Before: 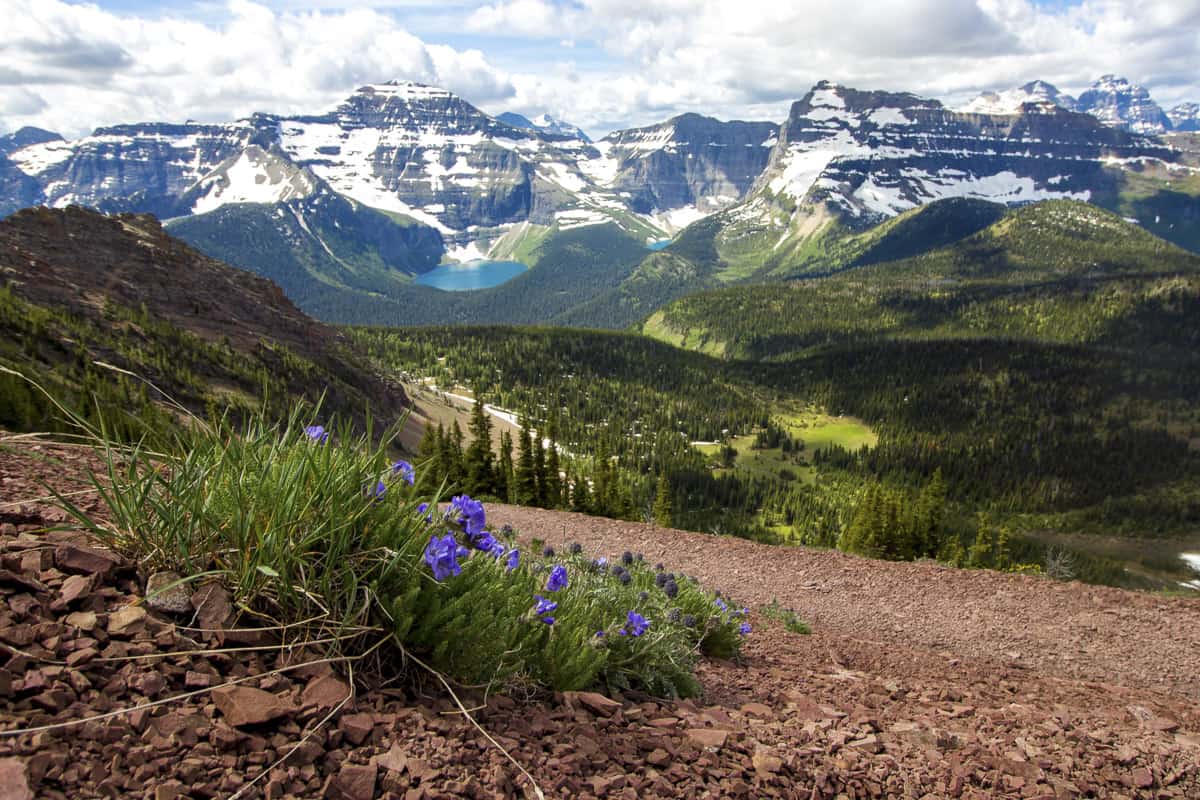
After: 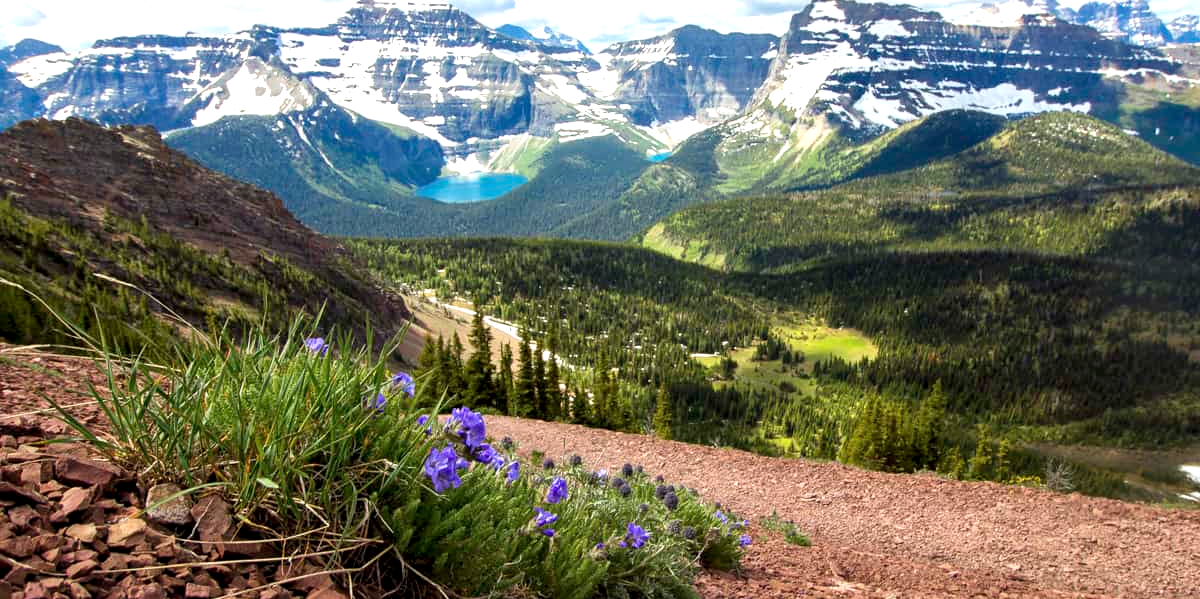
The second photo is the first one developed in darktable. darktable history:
exposure: exposure 0.523 EV, compensate exposure bias true, compensate highlight preservation false
crop: top 11.058%, bottom 13.959%
local contrast: mode bilateral grid, contrast 21, coarseness 50, detail 119%, midtone range 0.2
